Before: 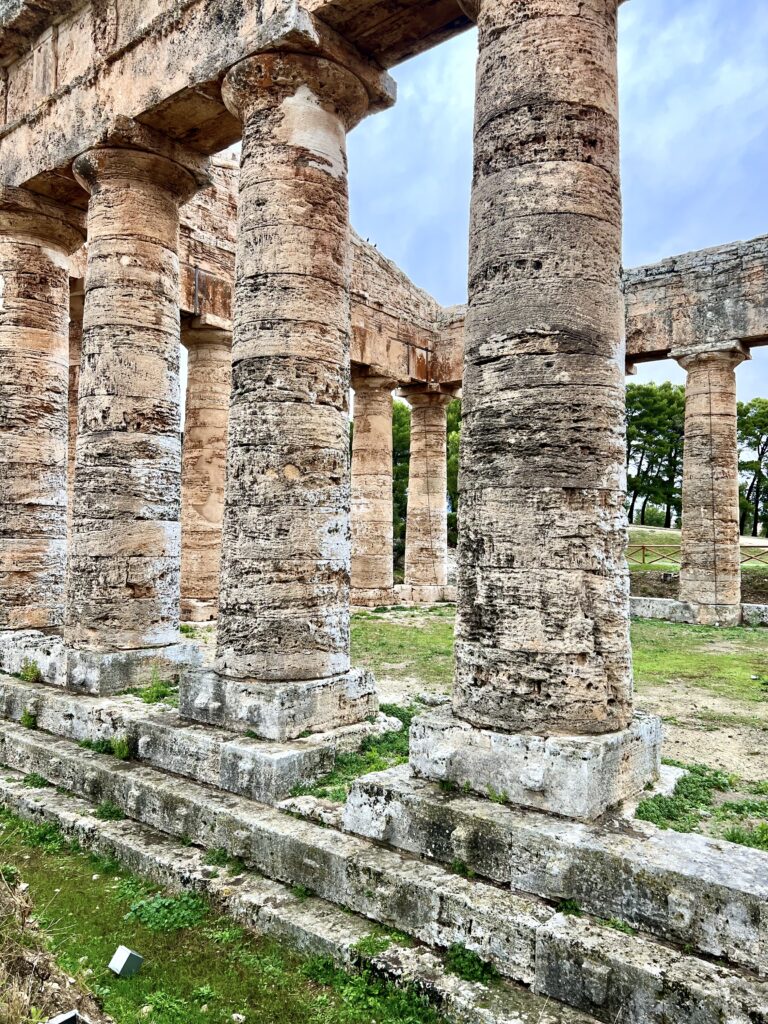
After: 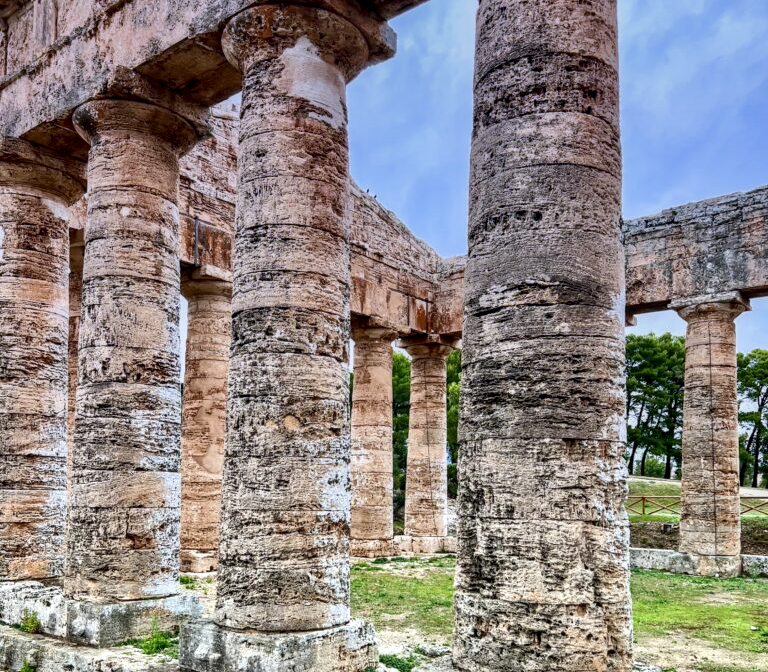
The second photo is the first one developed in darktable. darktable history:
local contrast: detail 130%
crop and rotate: top 4.848%, bottom 29.503%
graduated density: hue 238.83°, saturation 50%
